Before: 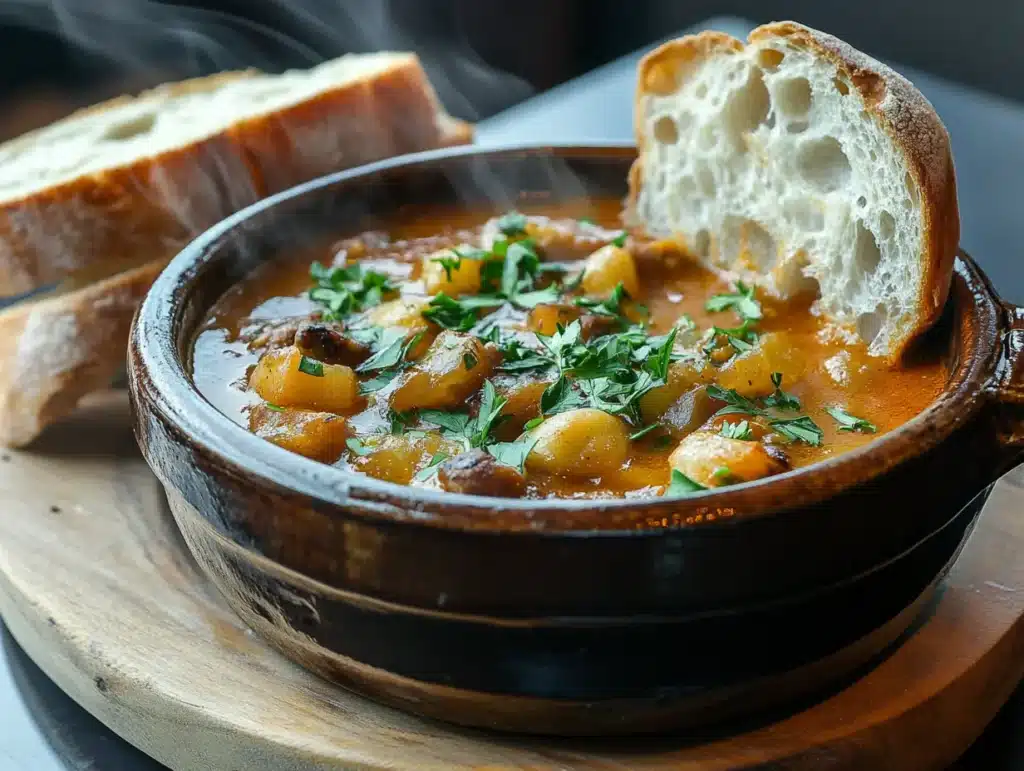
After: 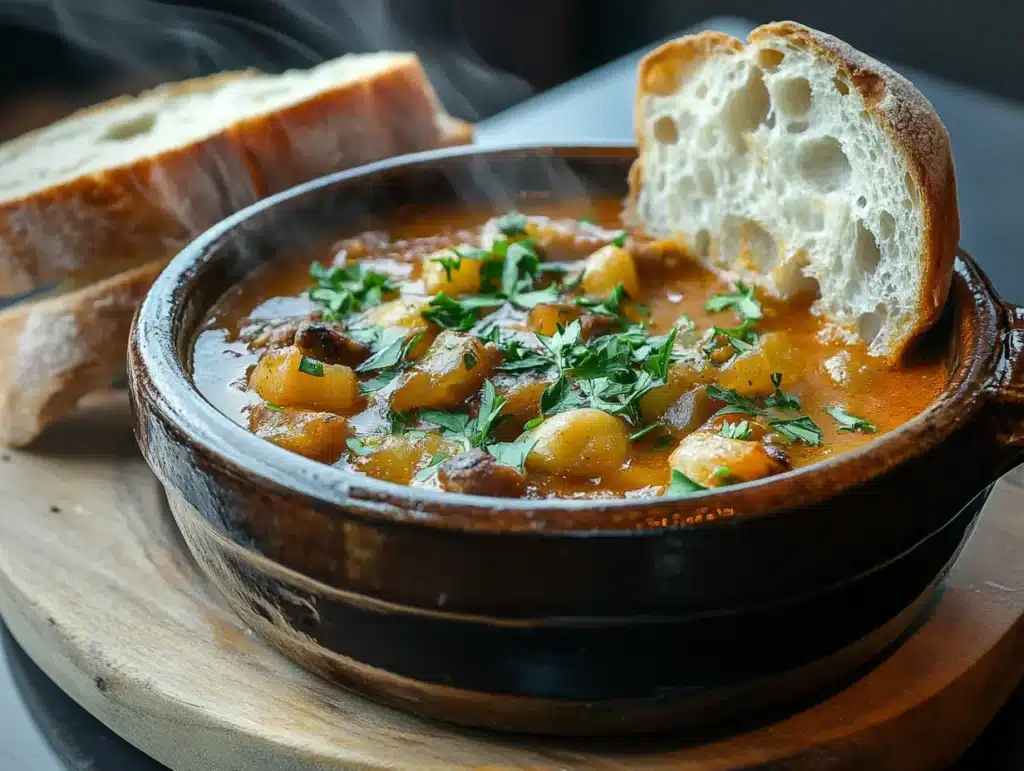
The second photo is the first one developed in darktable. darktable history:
vignetting: brightness -0.569, saturation 0, unbound false
